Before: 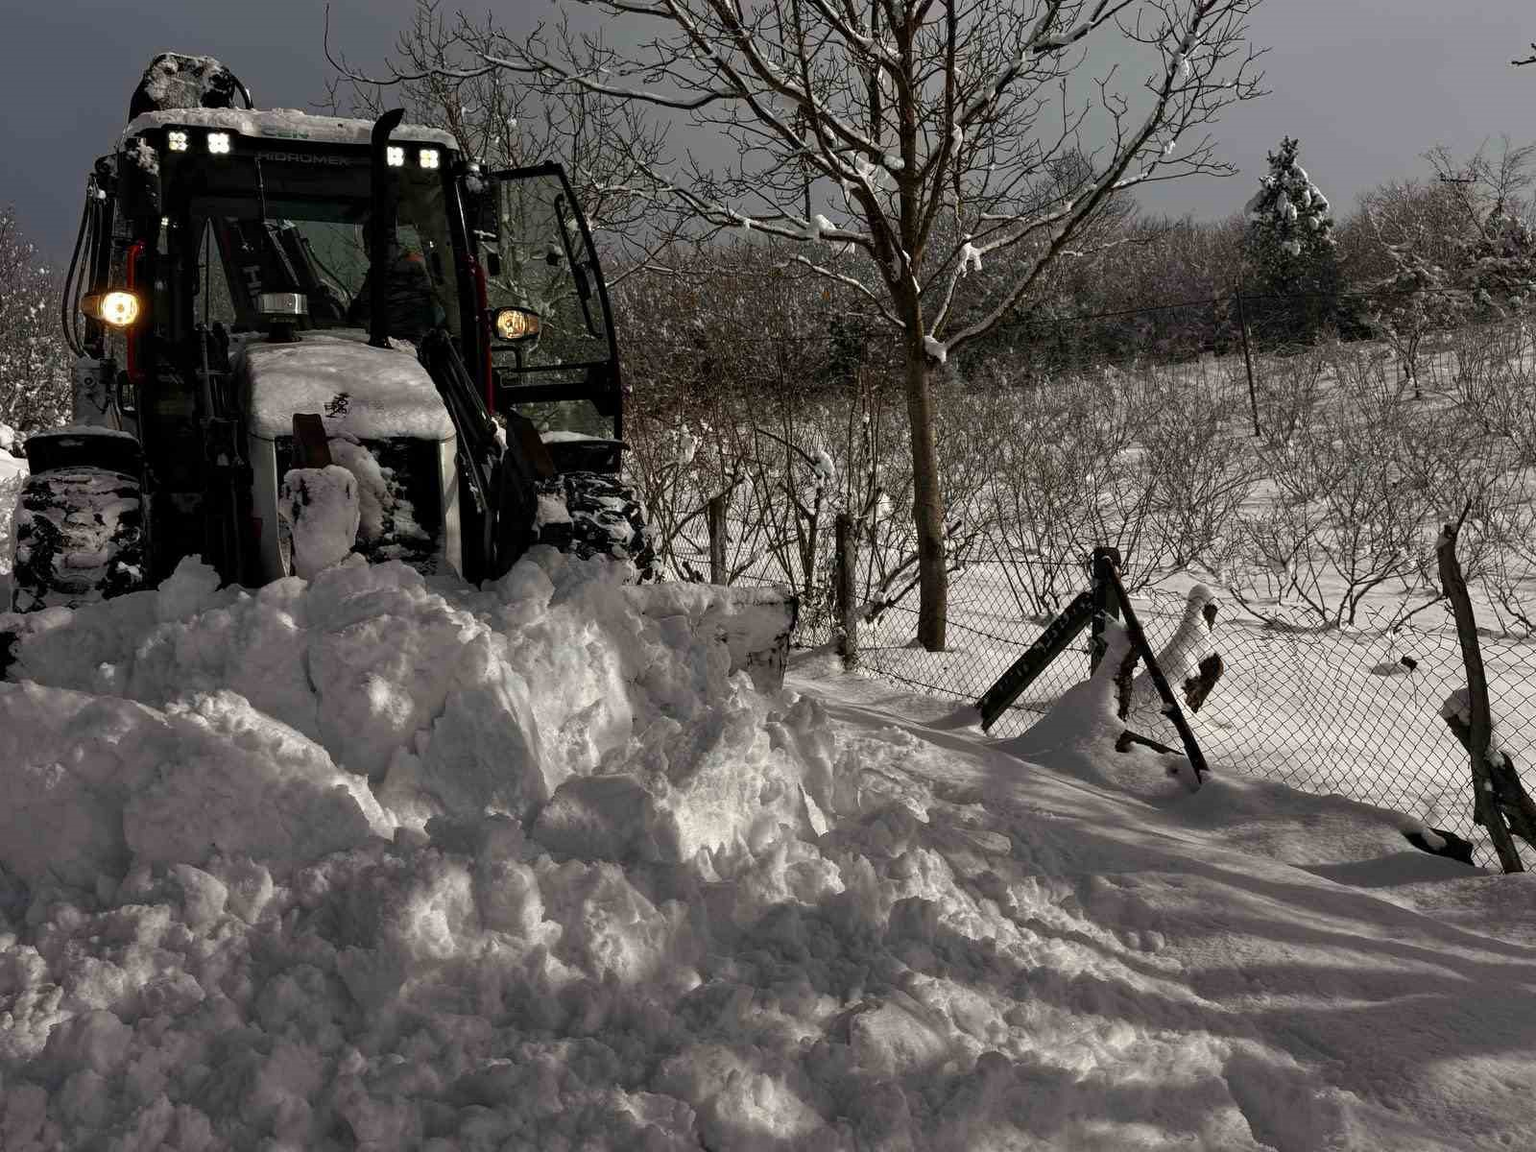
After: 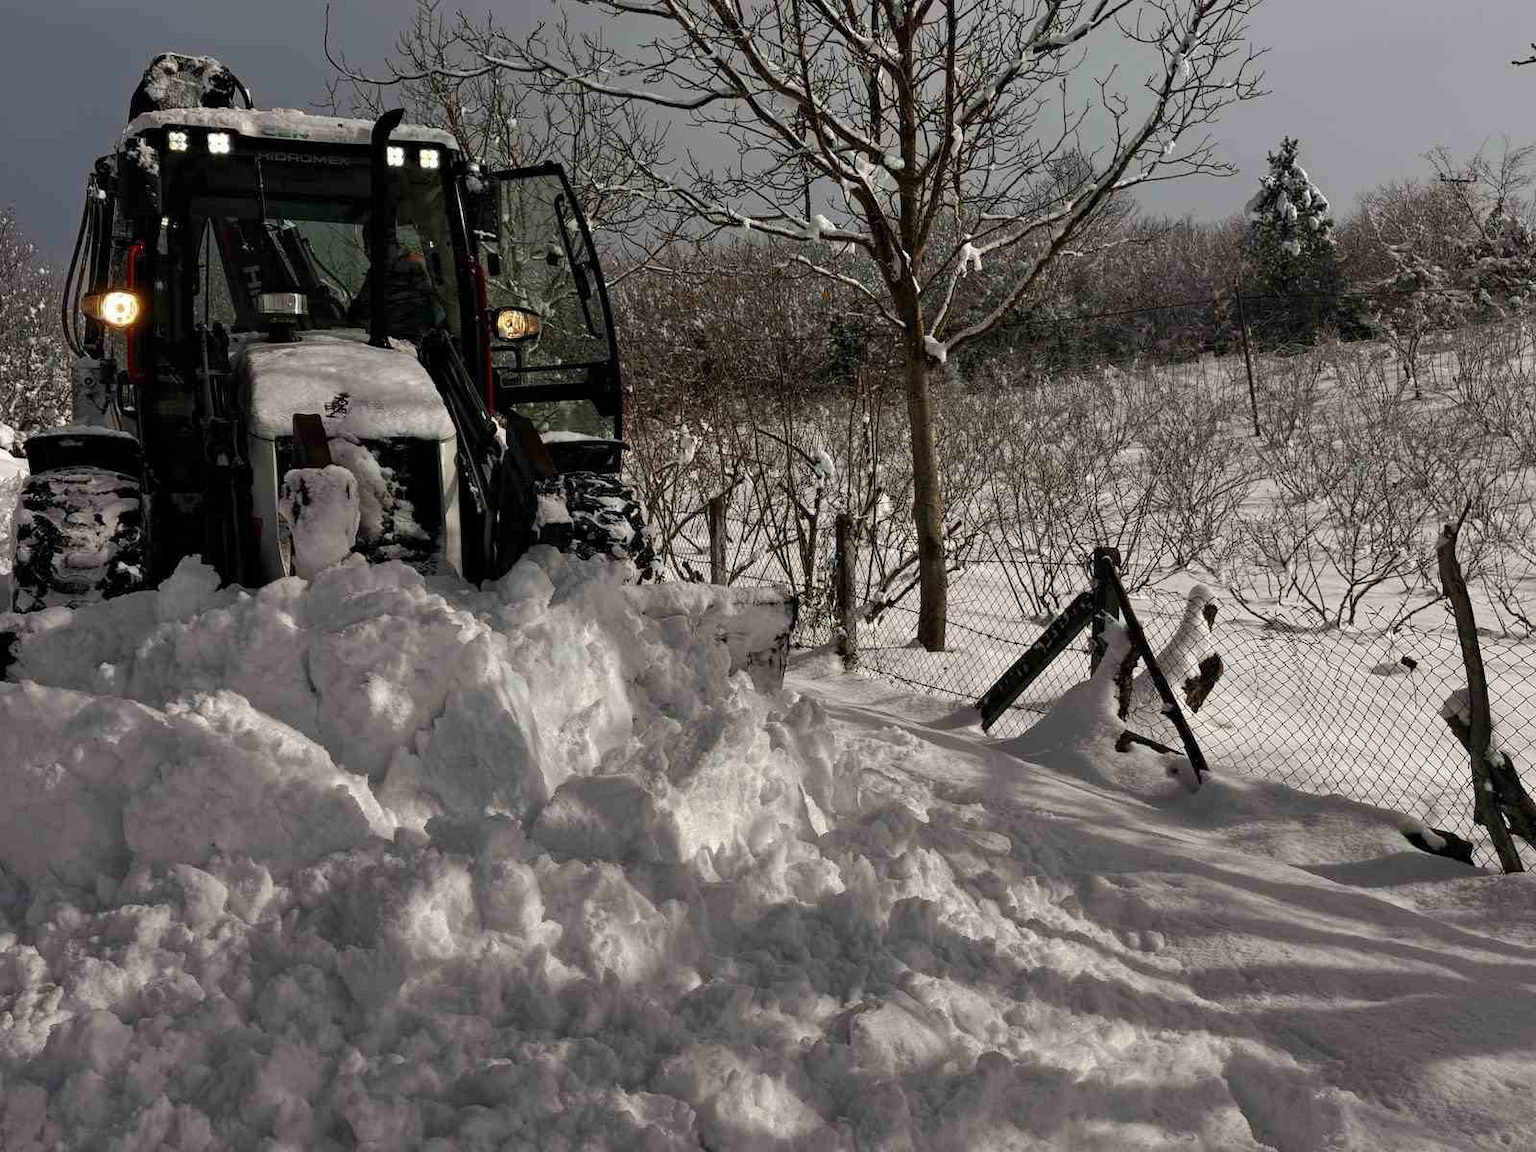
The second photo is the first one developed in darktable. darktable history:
base curve: curves: ch0 [(0, 0) (0.262, 0.32) (0.722, 0.705) (1, 1)]
